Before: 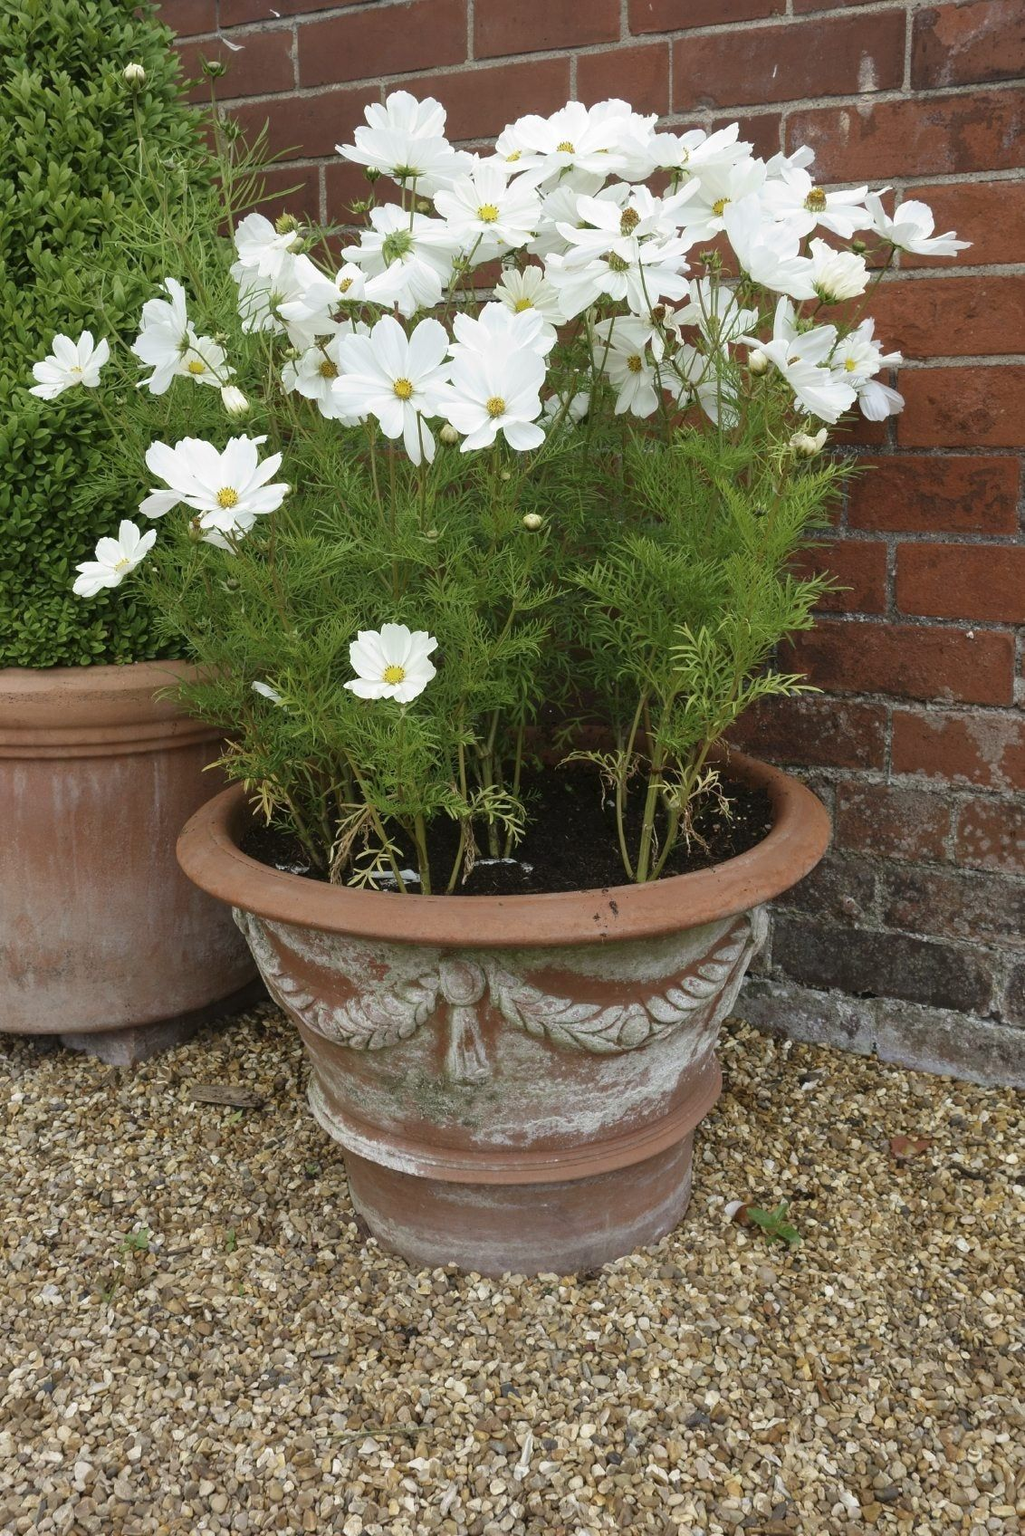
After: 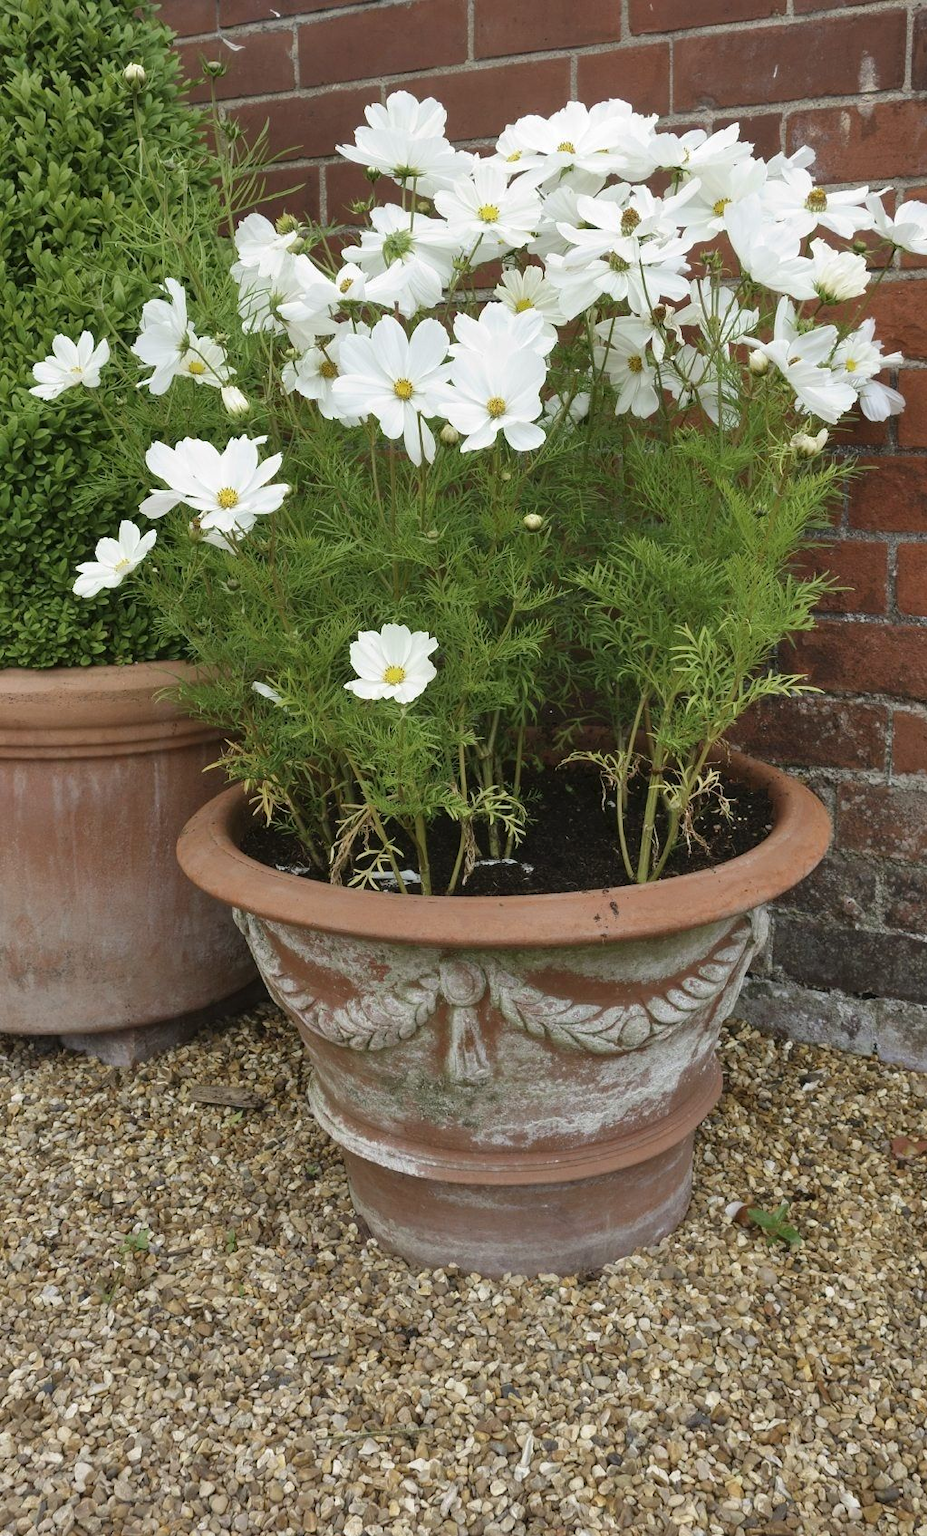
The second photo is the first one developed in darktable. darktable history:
crop: right 9.487%, bottom 0.044%
shadows and highlights: shadows 51.98, highlights -28.66, soften with gaussian
